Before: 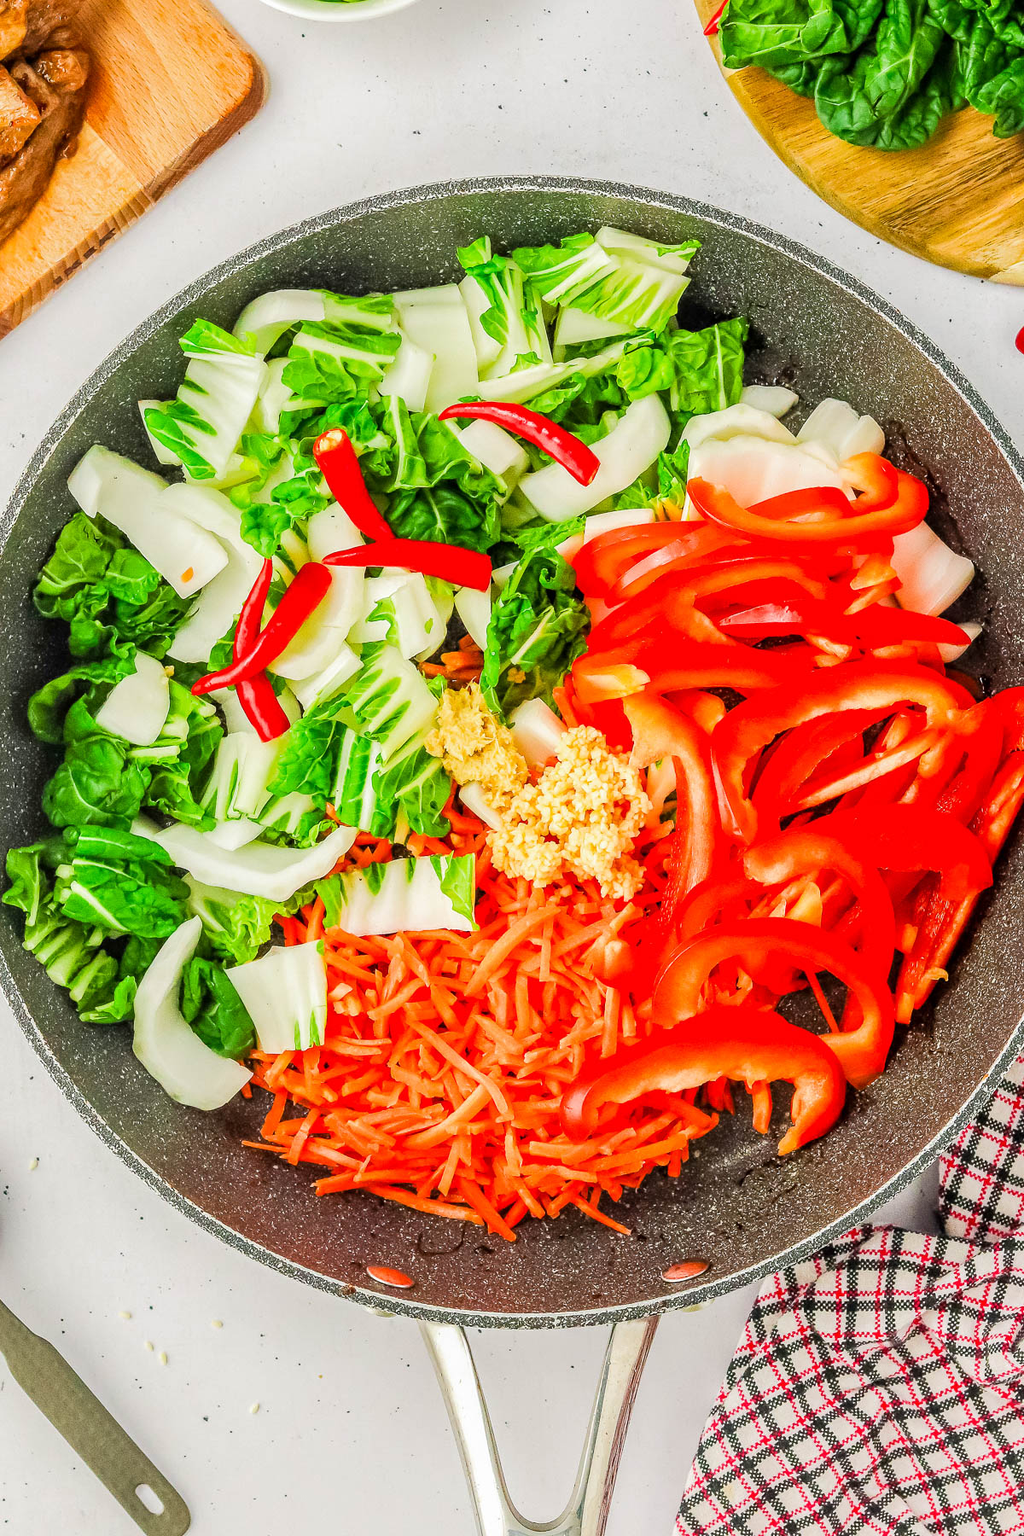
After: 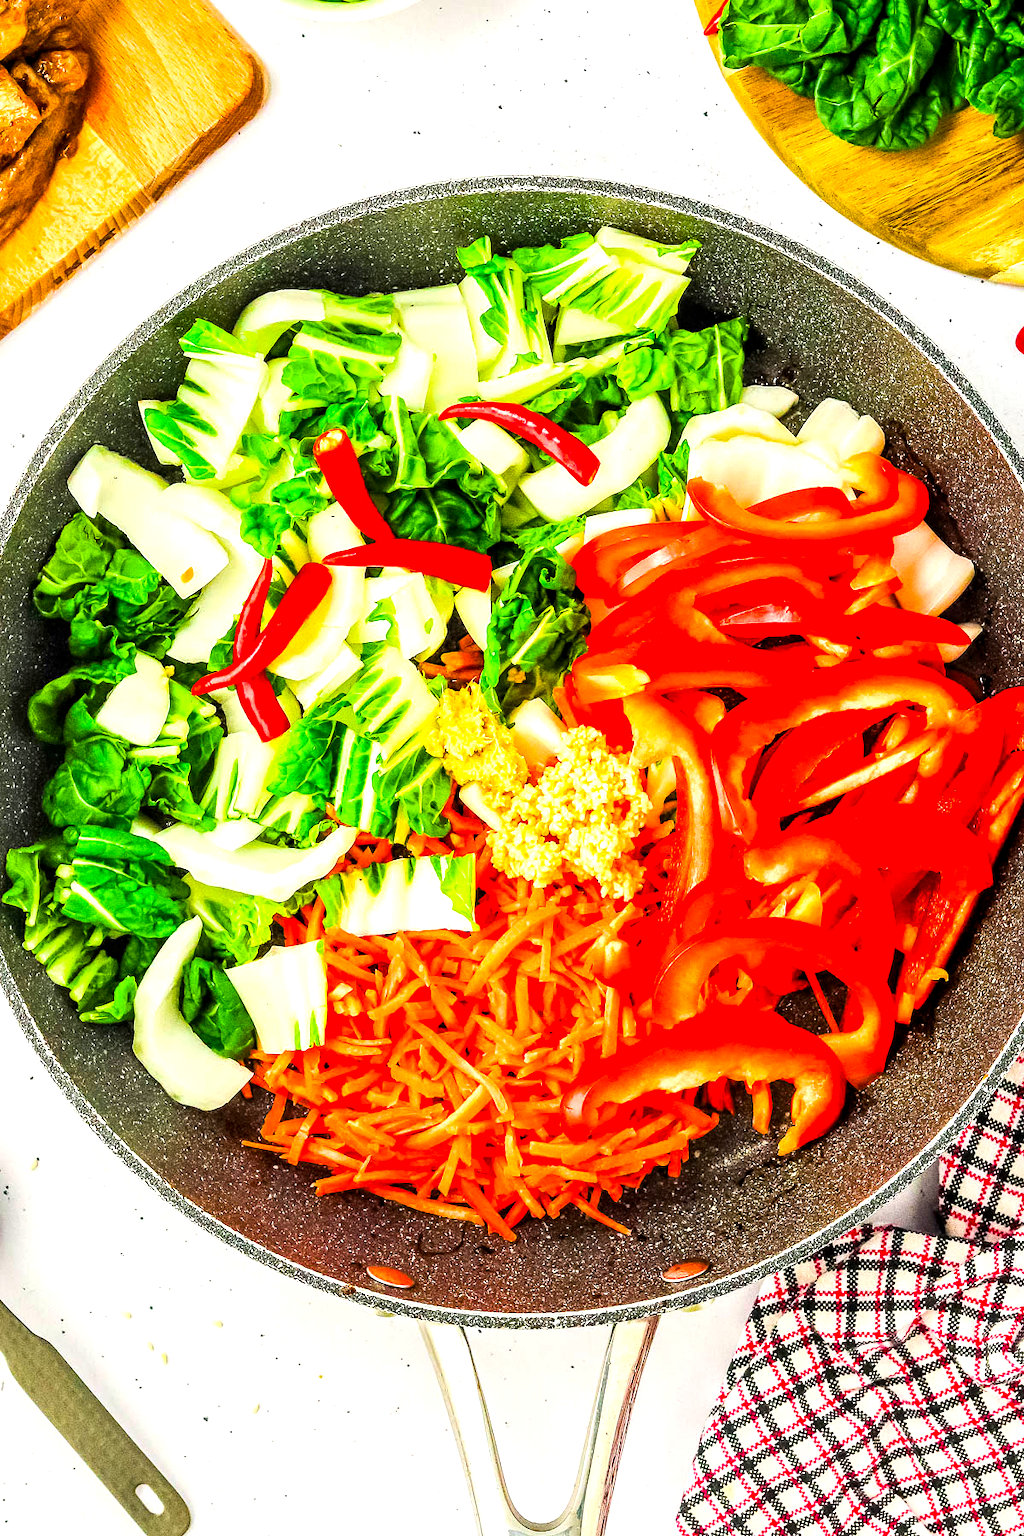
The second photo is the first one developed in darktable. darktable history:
local contrast: highlights 100%, shadows 100%, detail 120%, midtone range 0.2
tone equalizer: -8 EV -0.75 EV, -7 EV -0.7 EV, -6 EV -0.6 EV, -5 EV -0.4 EV, -3 EV 0.4 EV, -2 EV 0.6 EV, -1 EV 0.7 EV, +0 EV 0.75 EV, edges refinement/feathering 500, mask exposure compensation -1.57 EV, preserve details no
color balance rgb: perceptual saturation grading › global saturation 30%, global vibrance 20%
